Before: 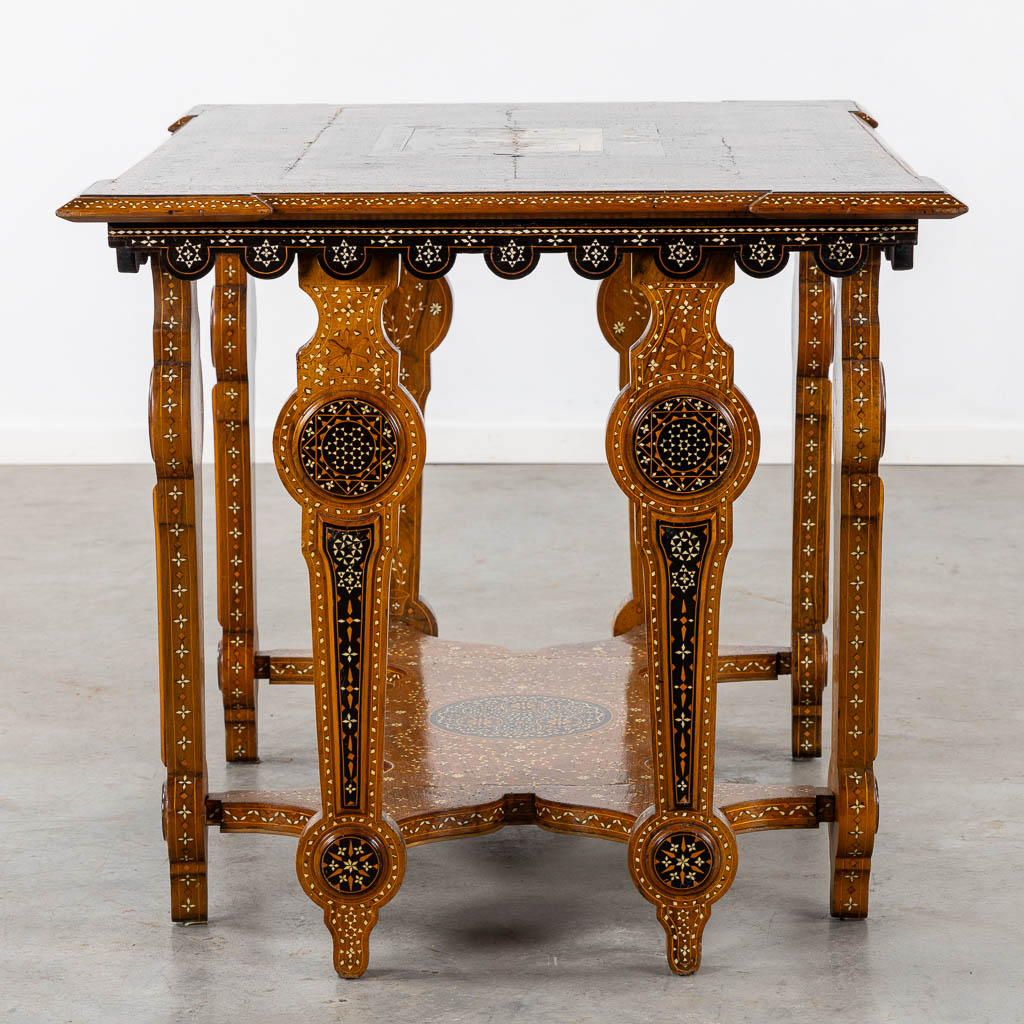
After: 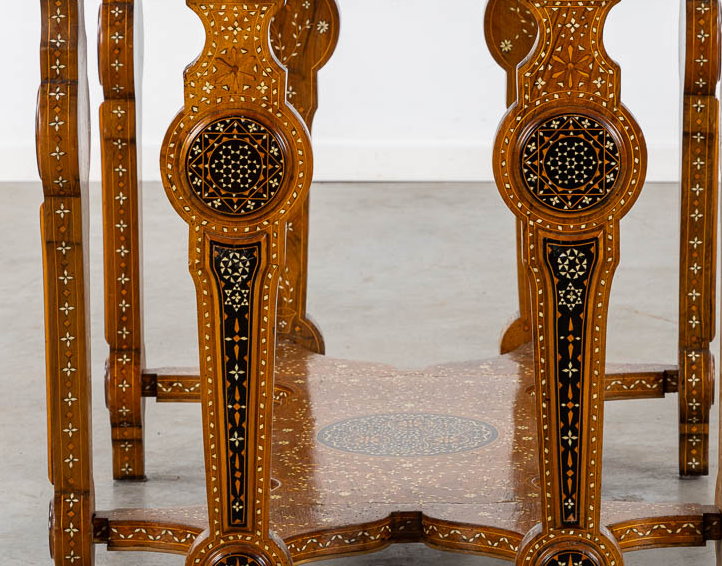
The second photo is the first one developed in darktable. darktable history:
white balance: emerald 1
crop: left 11.123%, top 27.61%, right 18.3%, bottom 17.034%
